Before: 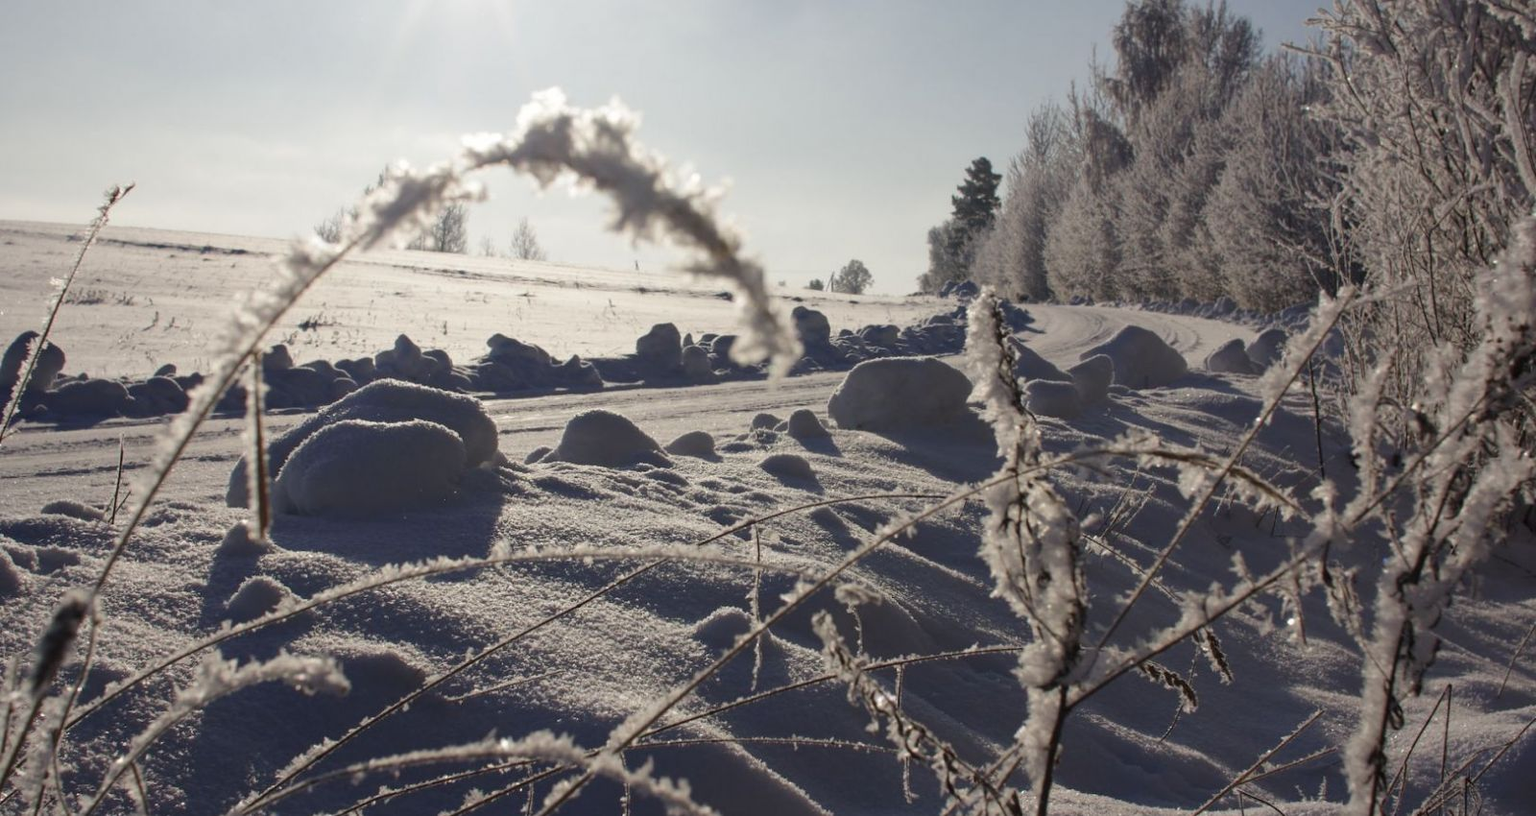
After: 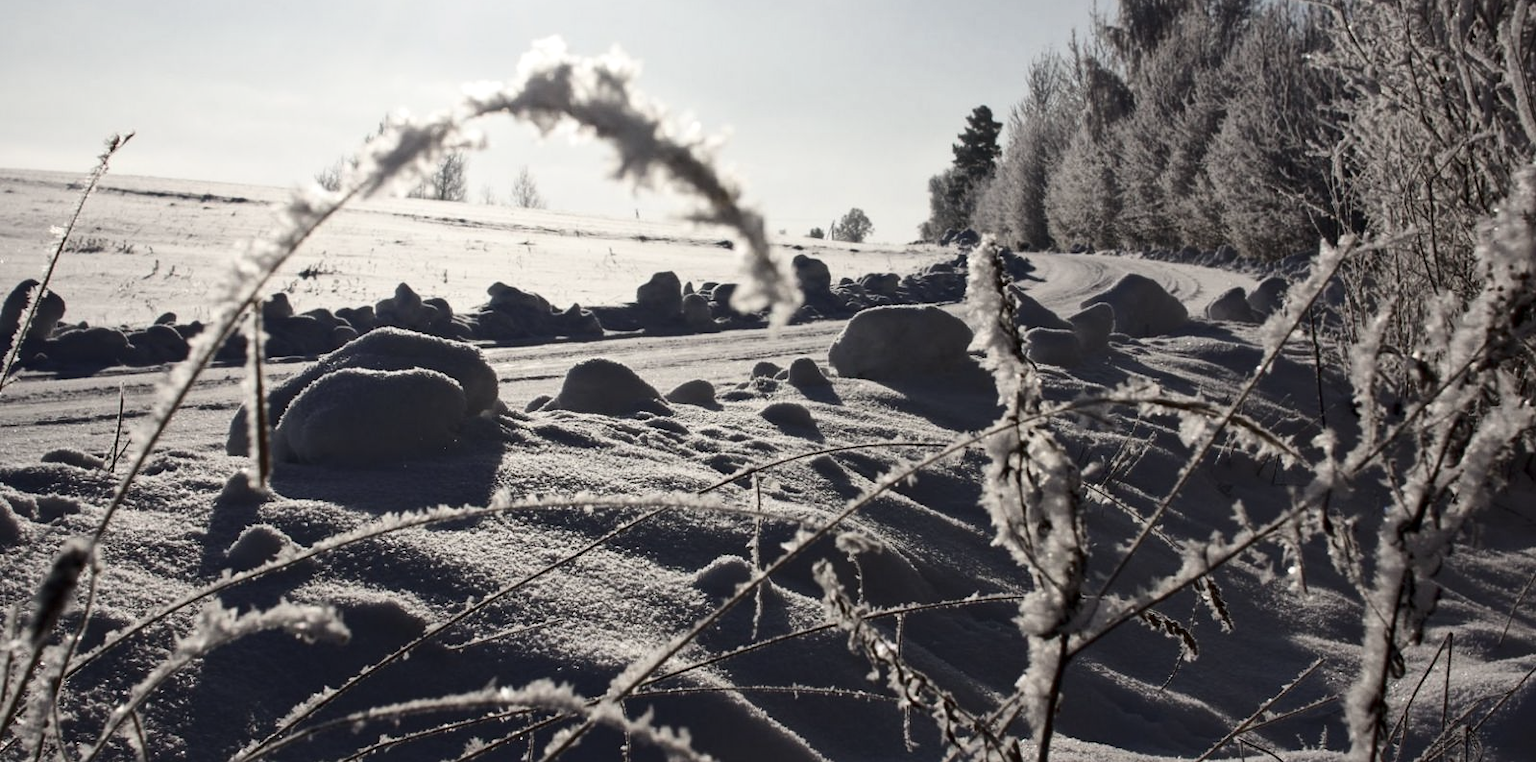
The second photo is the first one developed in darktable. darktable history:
crop and rotate: top 6.48%
local contrast: mode bilateral grid, contrast 31, coarseness 24, midtone range 0.2
contrast equalizer: octaves 7, y [[0.6 ×6], [0.55 ×6], [0 ×6], [0 ×6], [0 ×6]], mix -0.099
contrast brightness saturation: contrast 0.247, saturation -0.306
